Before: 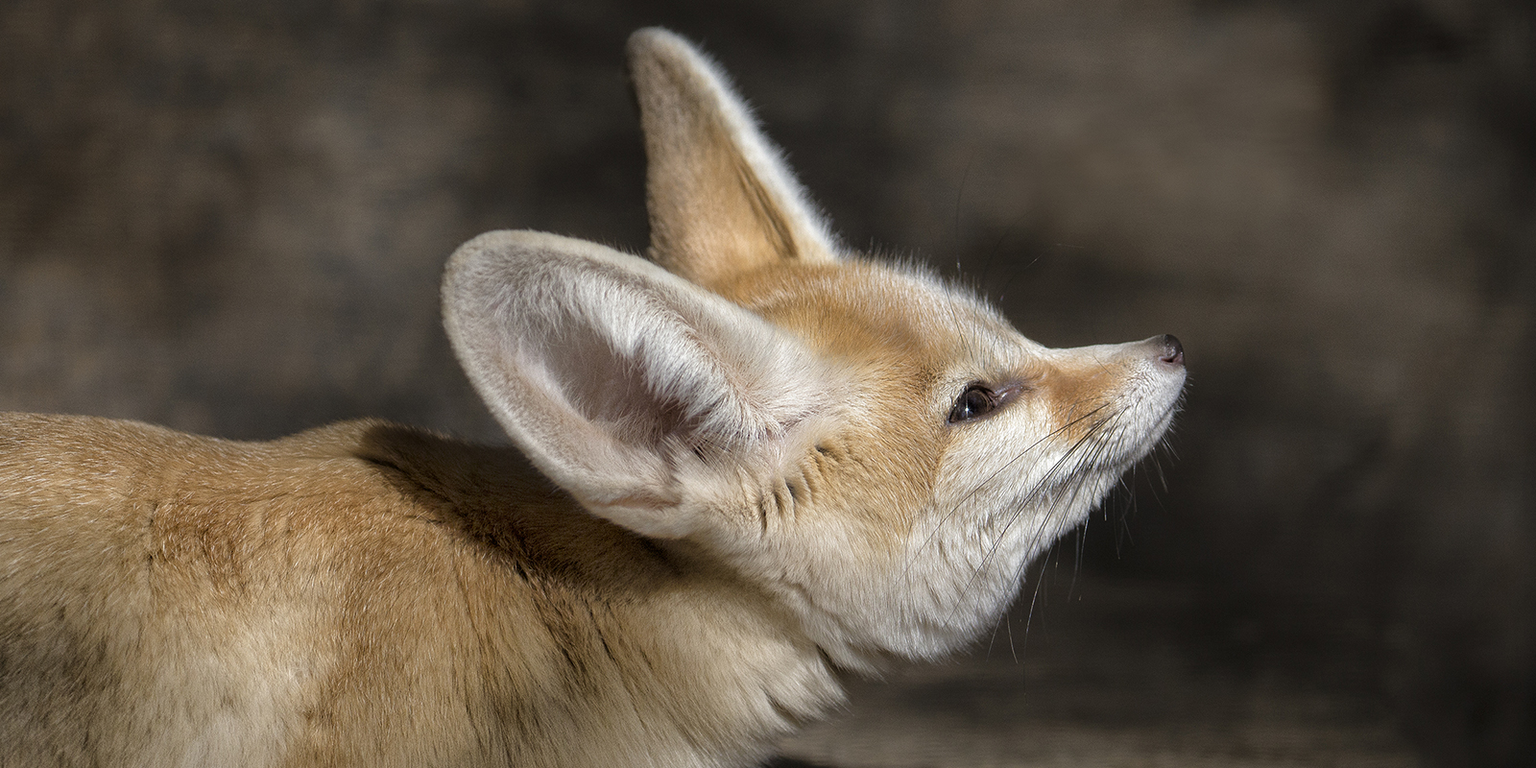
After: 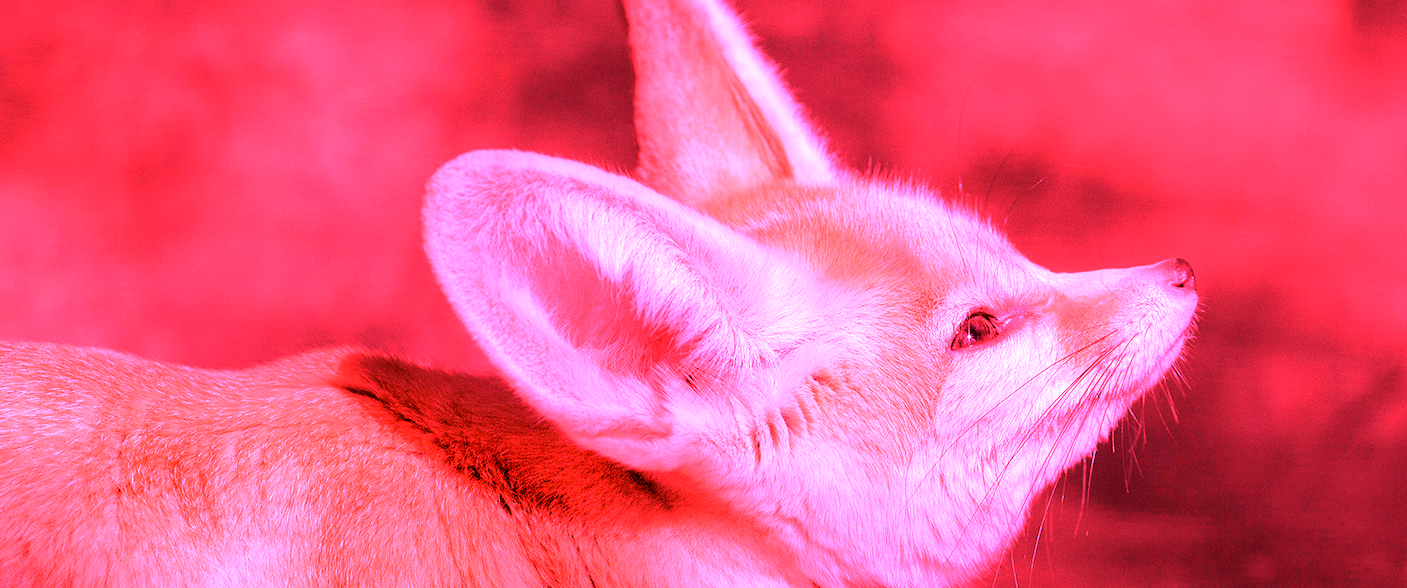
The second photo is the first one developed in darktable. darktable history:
crop and rotate: left 2.425%, top 11.305%, right 9.6%, bottom 15.08%
white balance: red 4.26, blue 1.802
